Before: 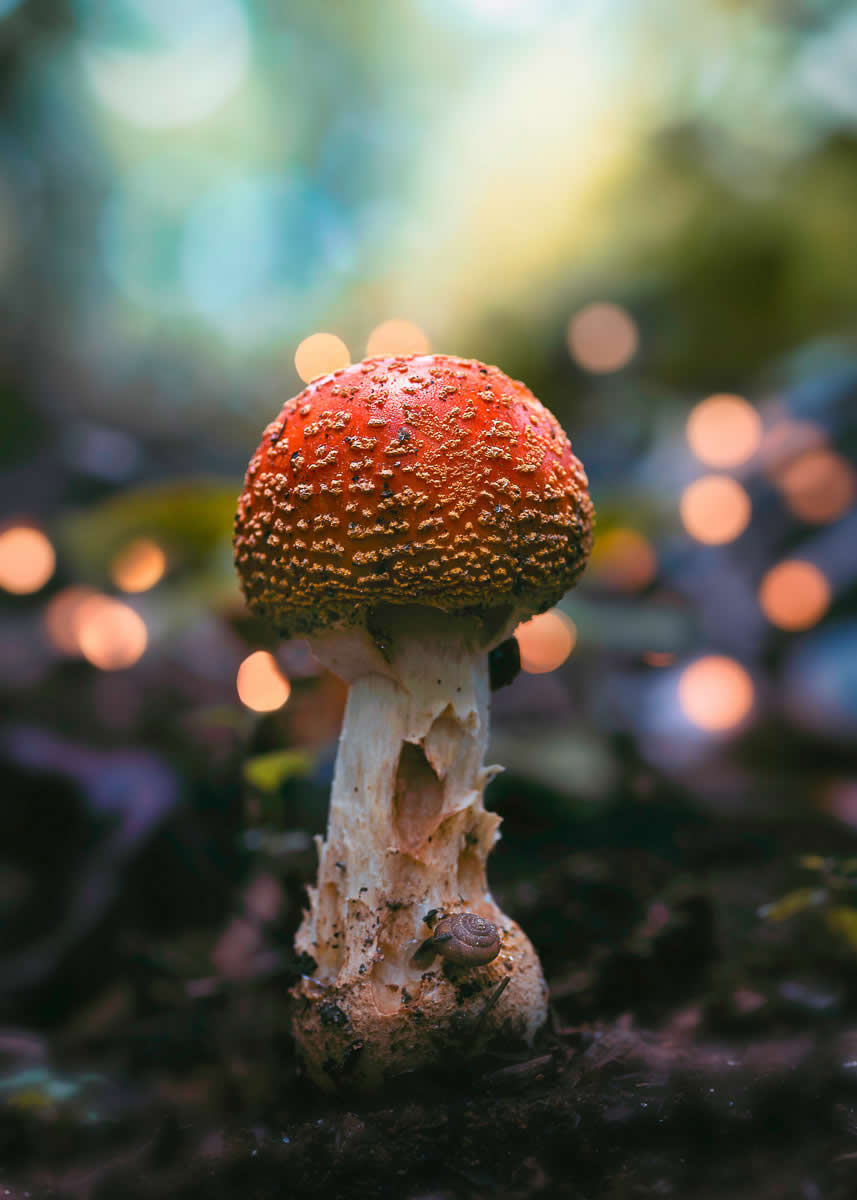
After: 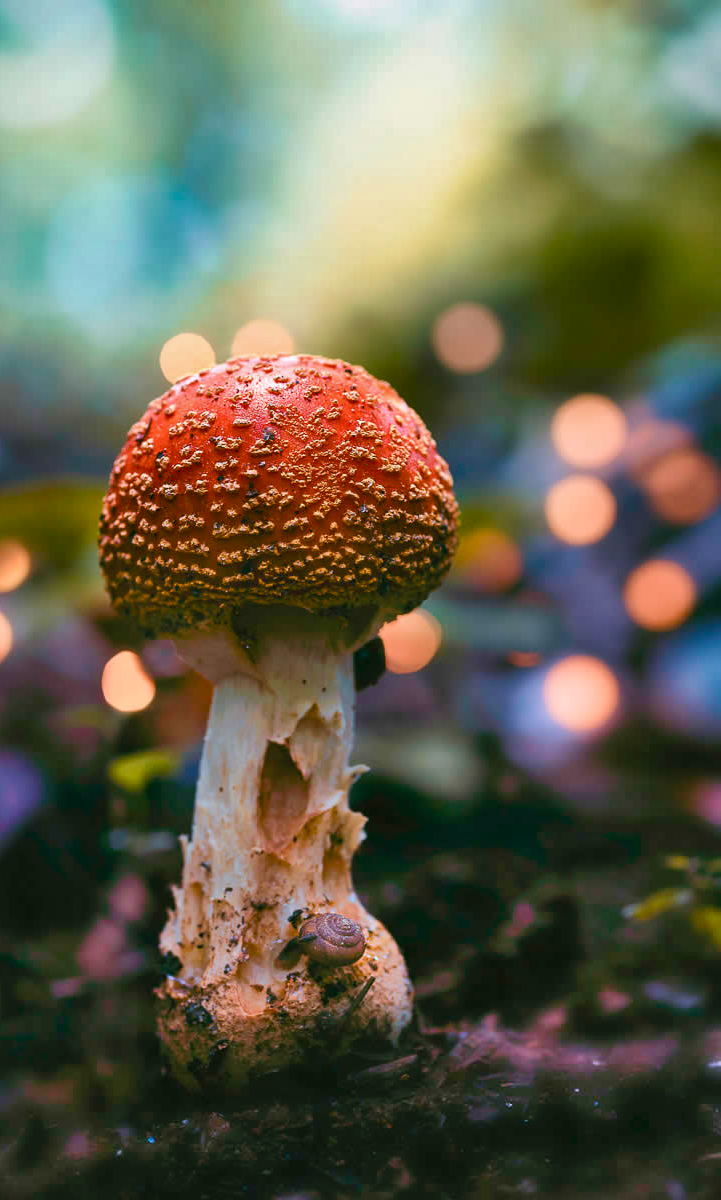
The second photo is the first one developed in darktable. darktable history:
crop: left 15.844%
velvia: on, module defaults
color balance rgb: shadows lift › luminance -9.849%, perceptual saturation grading › global saturation 20%, perceptual saturation grading › highlights -49.173%, perceptual saturation grading › shadows 25.779%, global vibrance 20%
shadows and highlights: soften with gaussian
